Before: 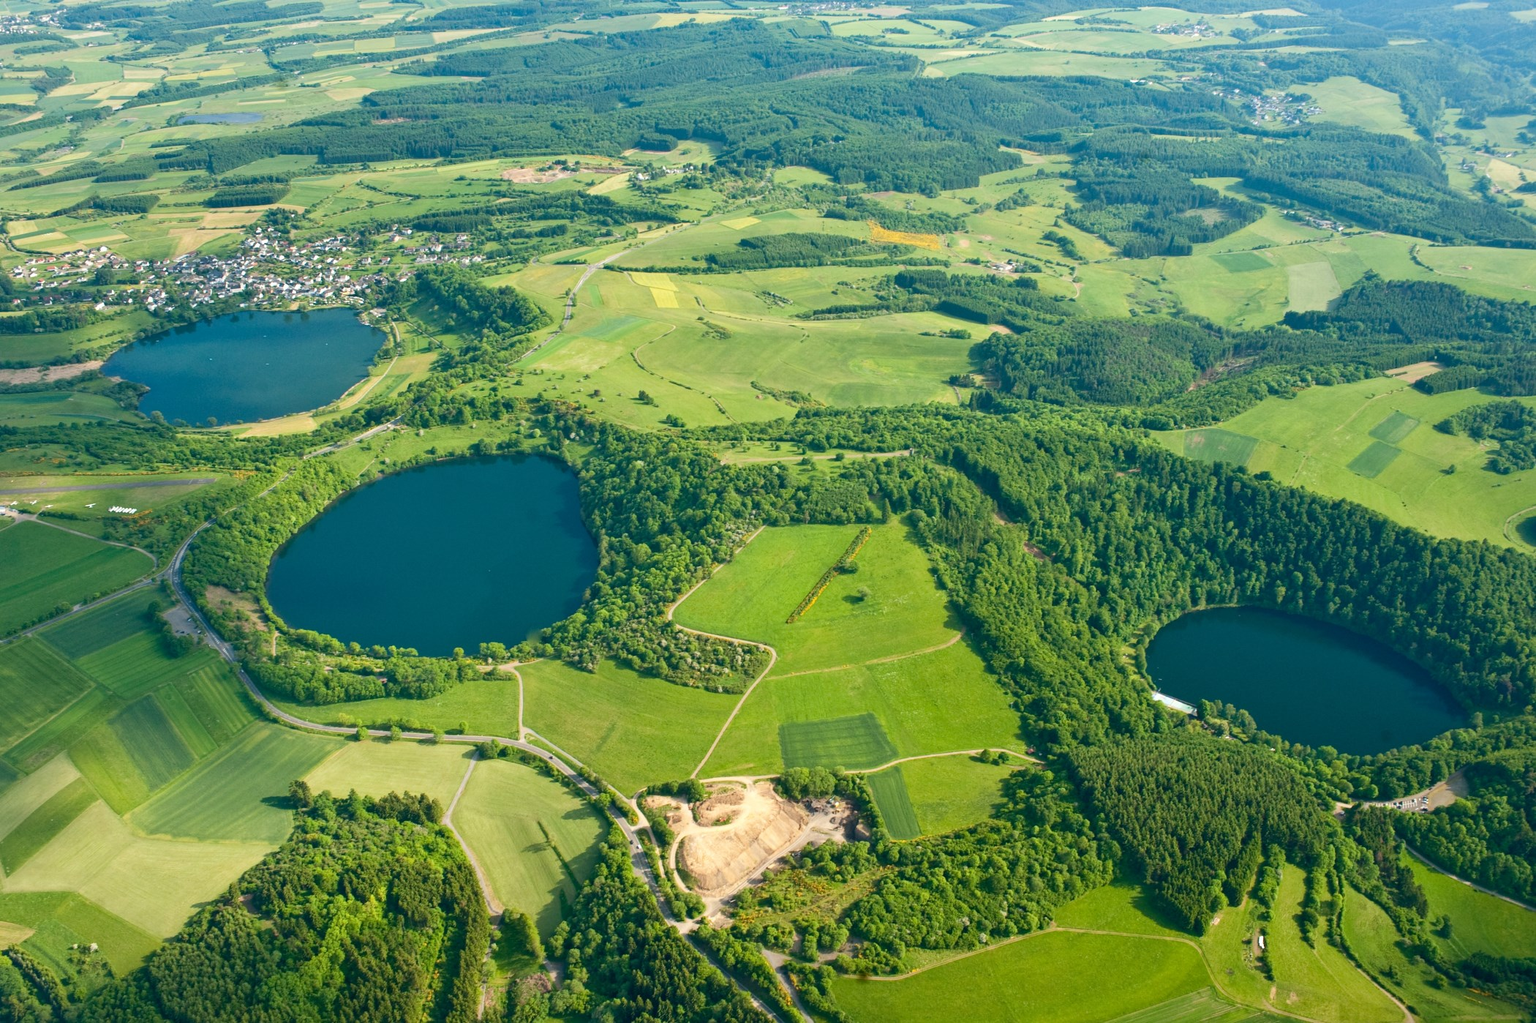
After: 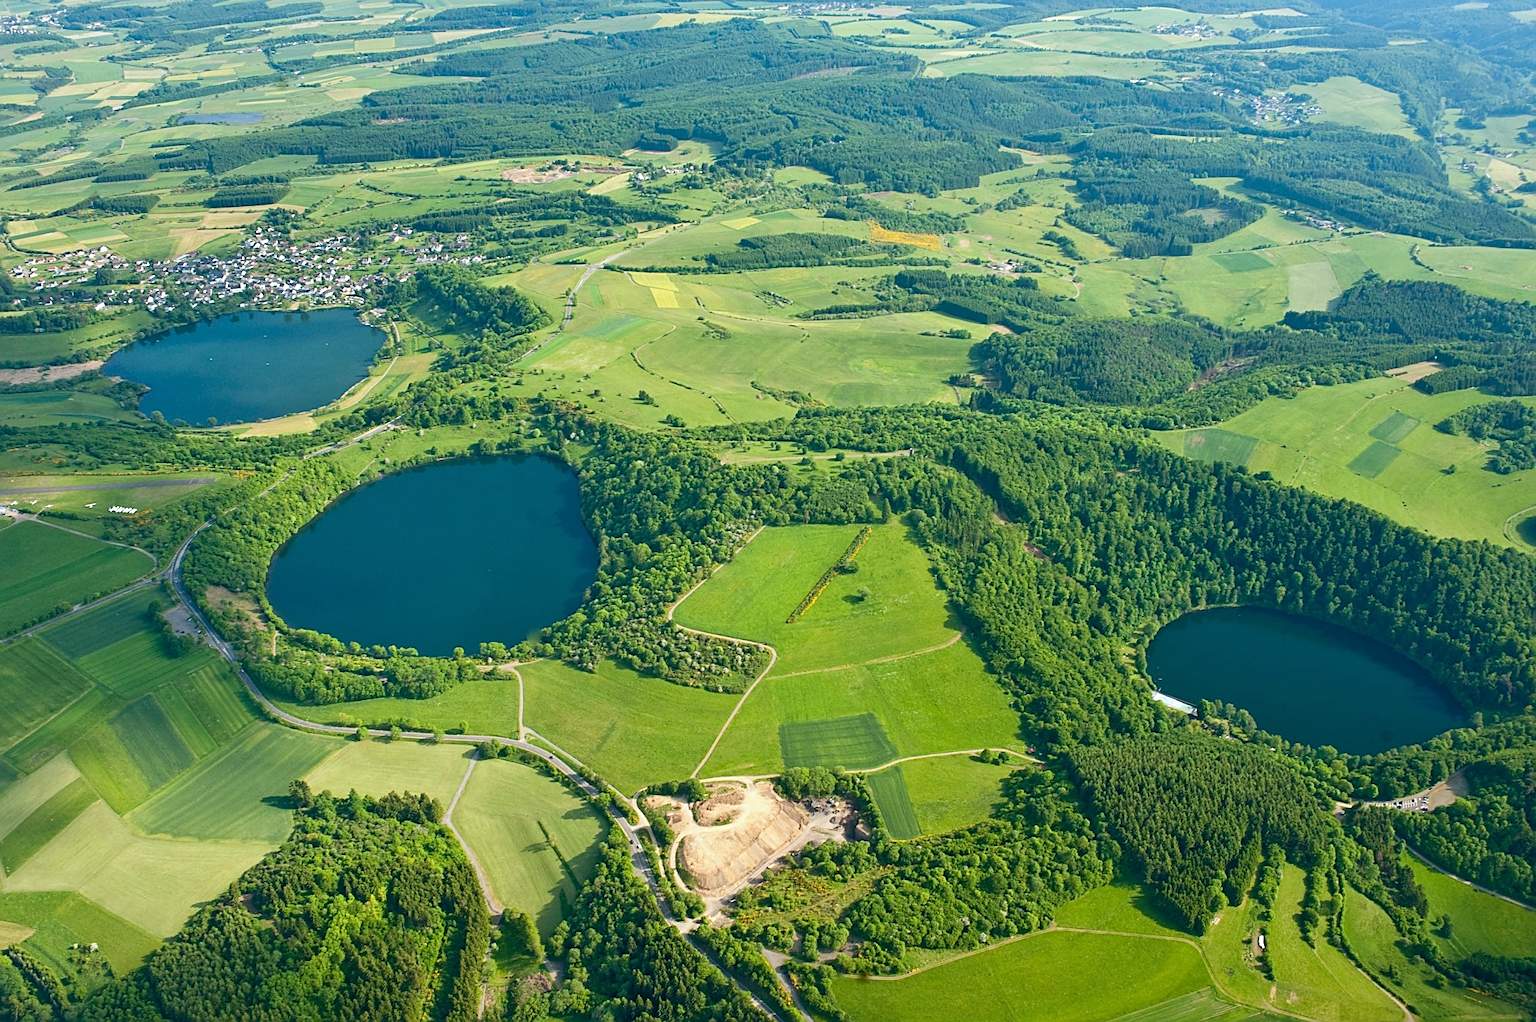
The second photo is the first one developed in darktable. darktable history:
white balance: red 0.976, blue 1.04
sharpen: amount 0.575
